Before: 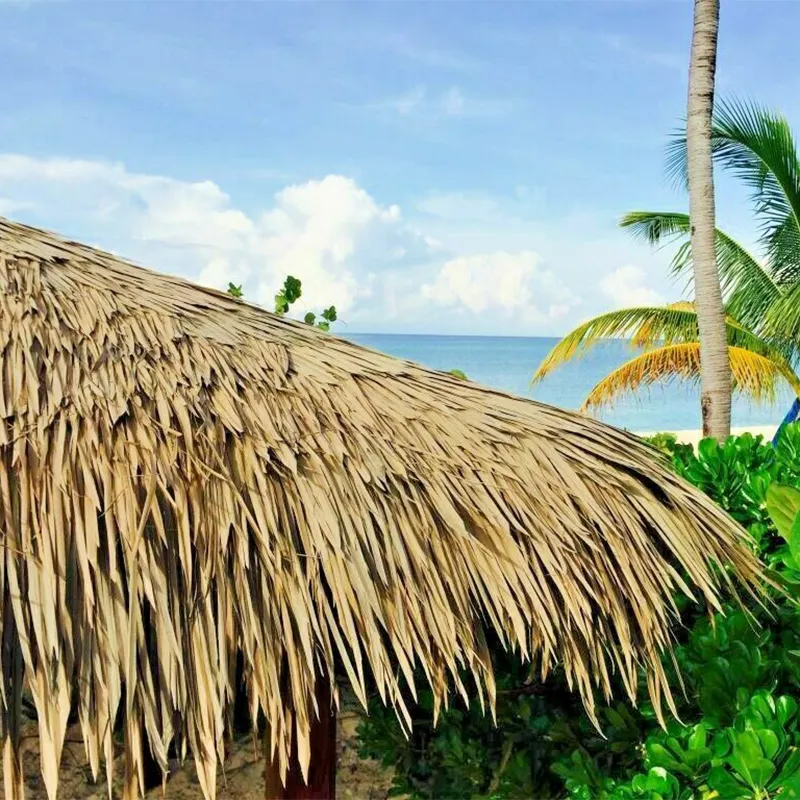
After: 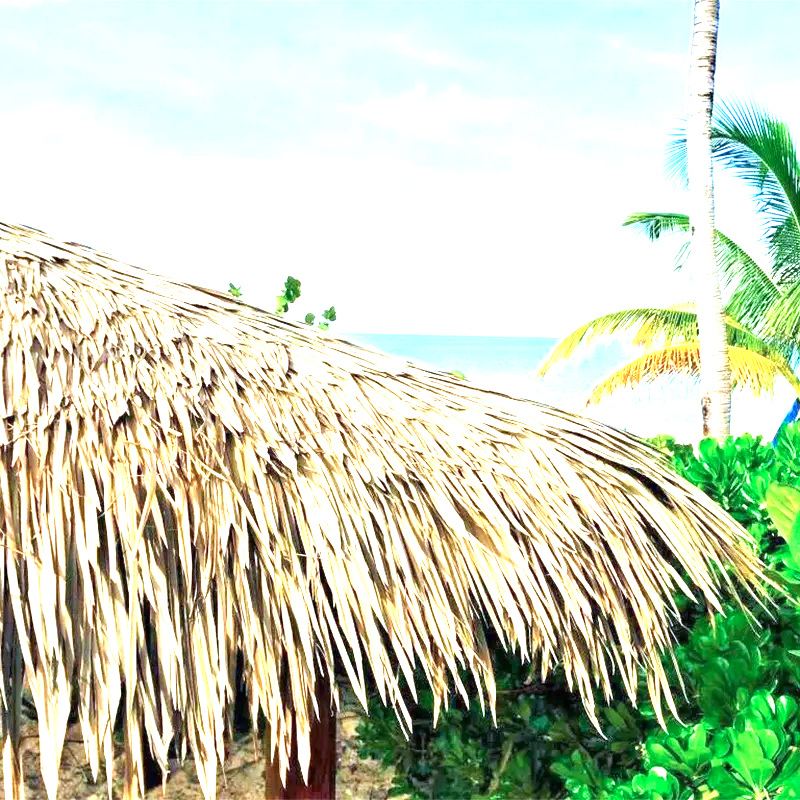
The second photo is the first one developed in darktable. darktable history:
exposure: black level correction 0, exposure 1.675 EV, compensate exposure bias true, compensate highlight preservation false
color calibration: illuminant as shot in camera, x 0.37, y 0.382, temperature 4313.32 K
